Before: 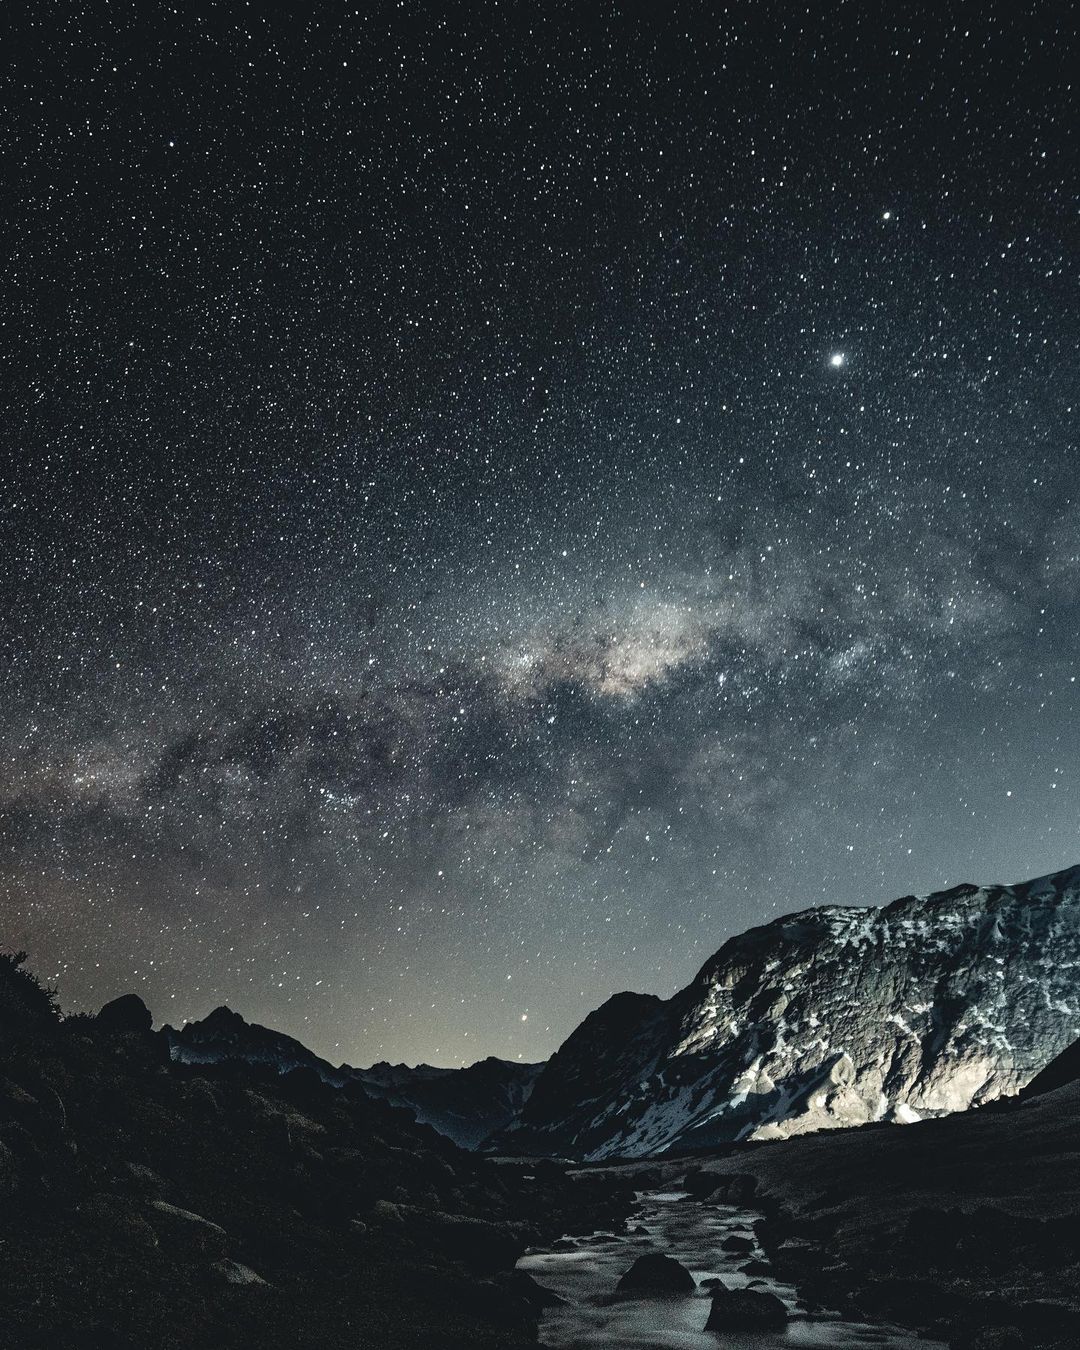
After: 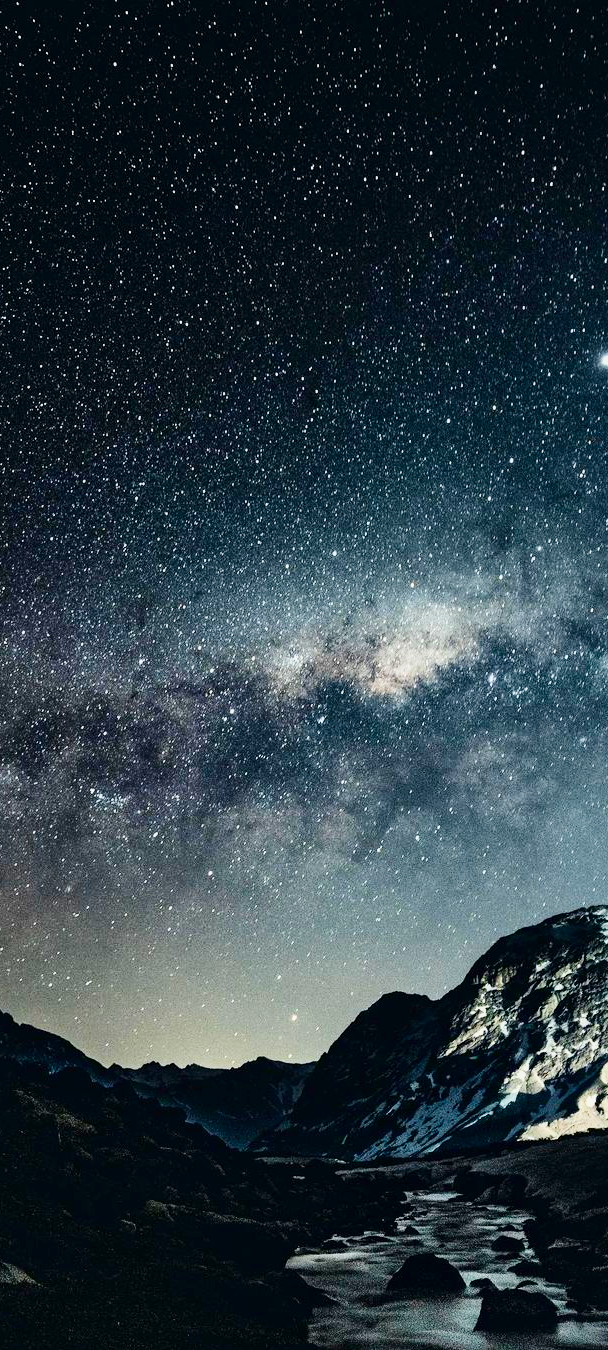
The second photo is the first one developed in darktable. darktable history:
local contrast: mode bilateral grid, contrast 21, coarseness 50, detail 119%, midtone range 0.2
exposure: black level correction 0, exposure 1.199 EV, compensate highlight preservation false
color correction: highlights b* 0.03, saturation 1.36
filmic rgb: black relative exposure -7.65 EV, white relative exposure 4.56 EV, hardness 3.61, contrast 1.053
crop: left 21.305%, right 22.381%
tone equalizer: edges refinement/feathering 500, mask exposure compensation -1.57 EV, preserve details no
contrast brightness saturation: contrast 0.129, brightness -0.229, saturation 0.146
